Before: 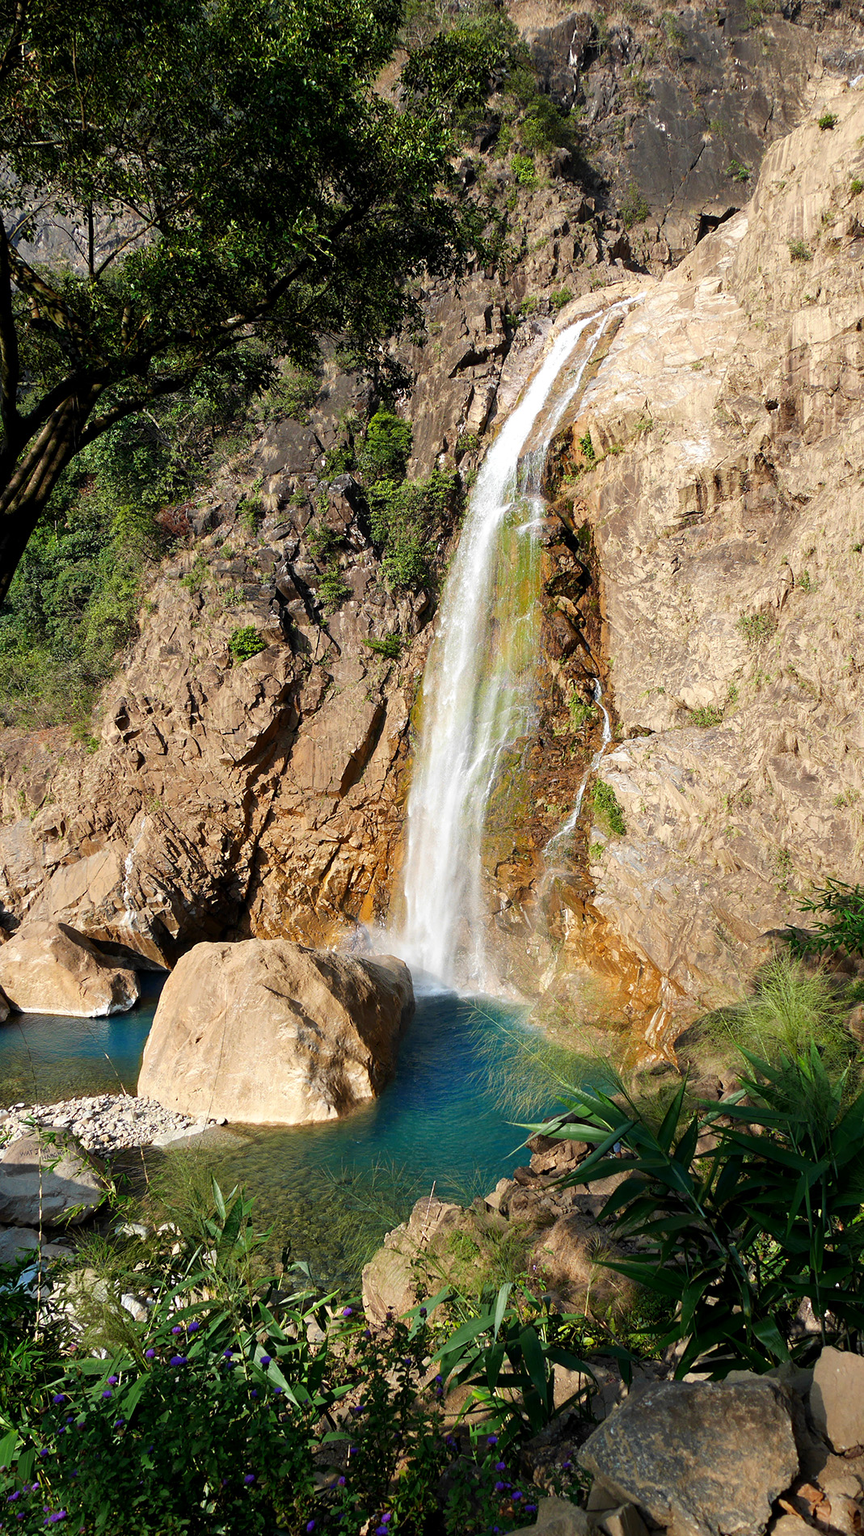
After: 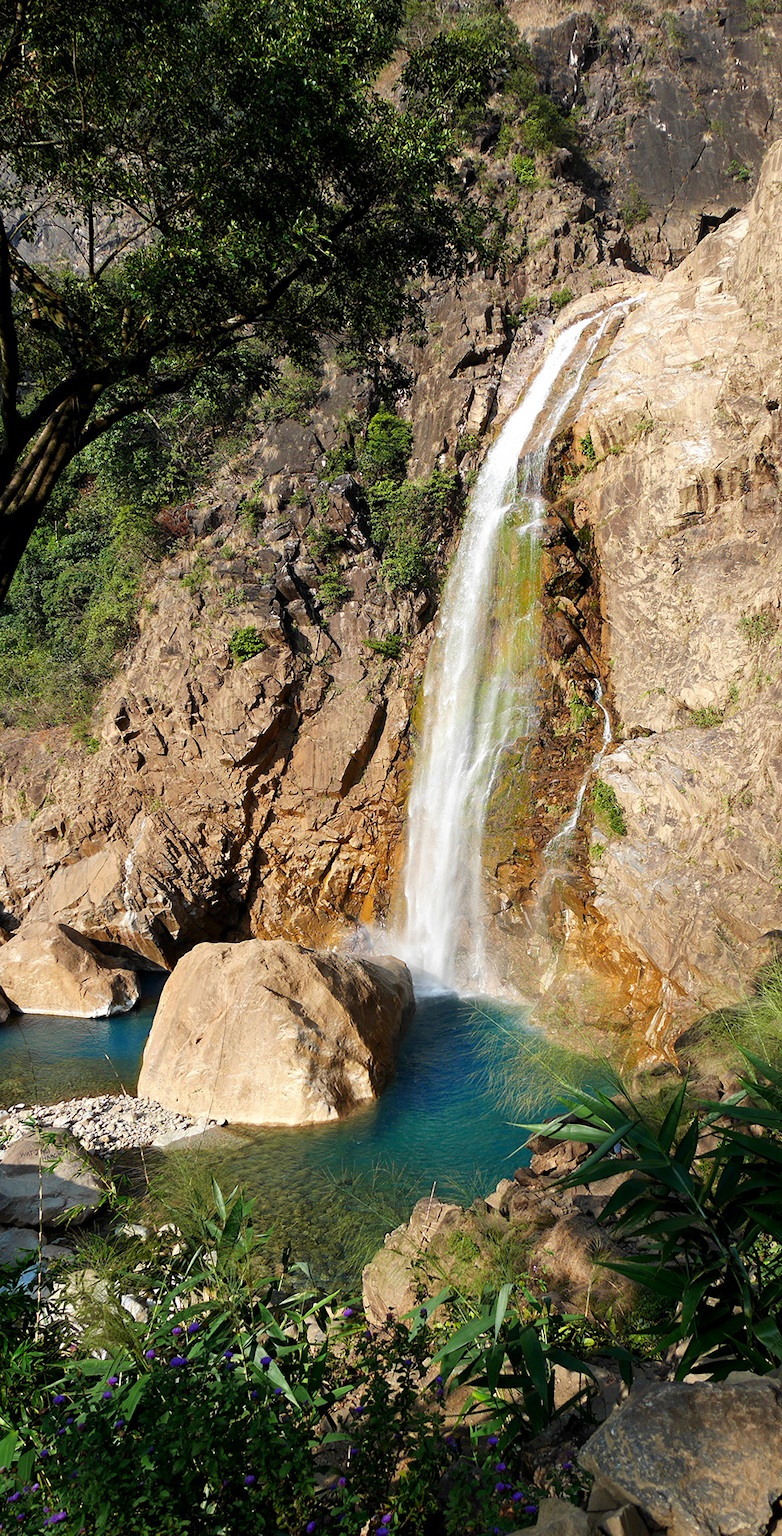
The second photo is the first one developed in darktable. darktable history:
crop: right 9.474%, bottom 0.051%
